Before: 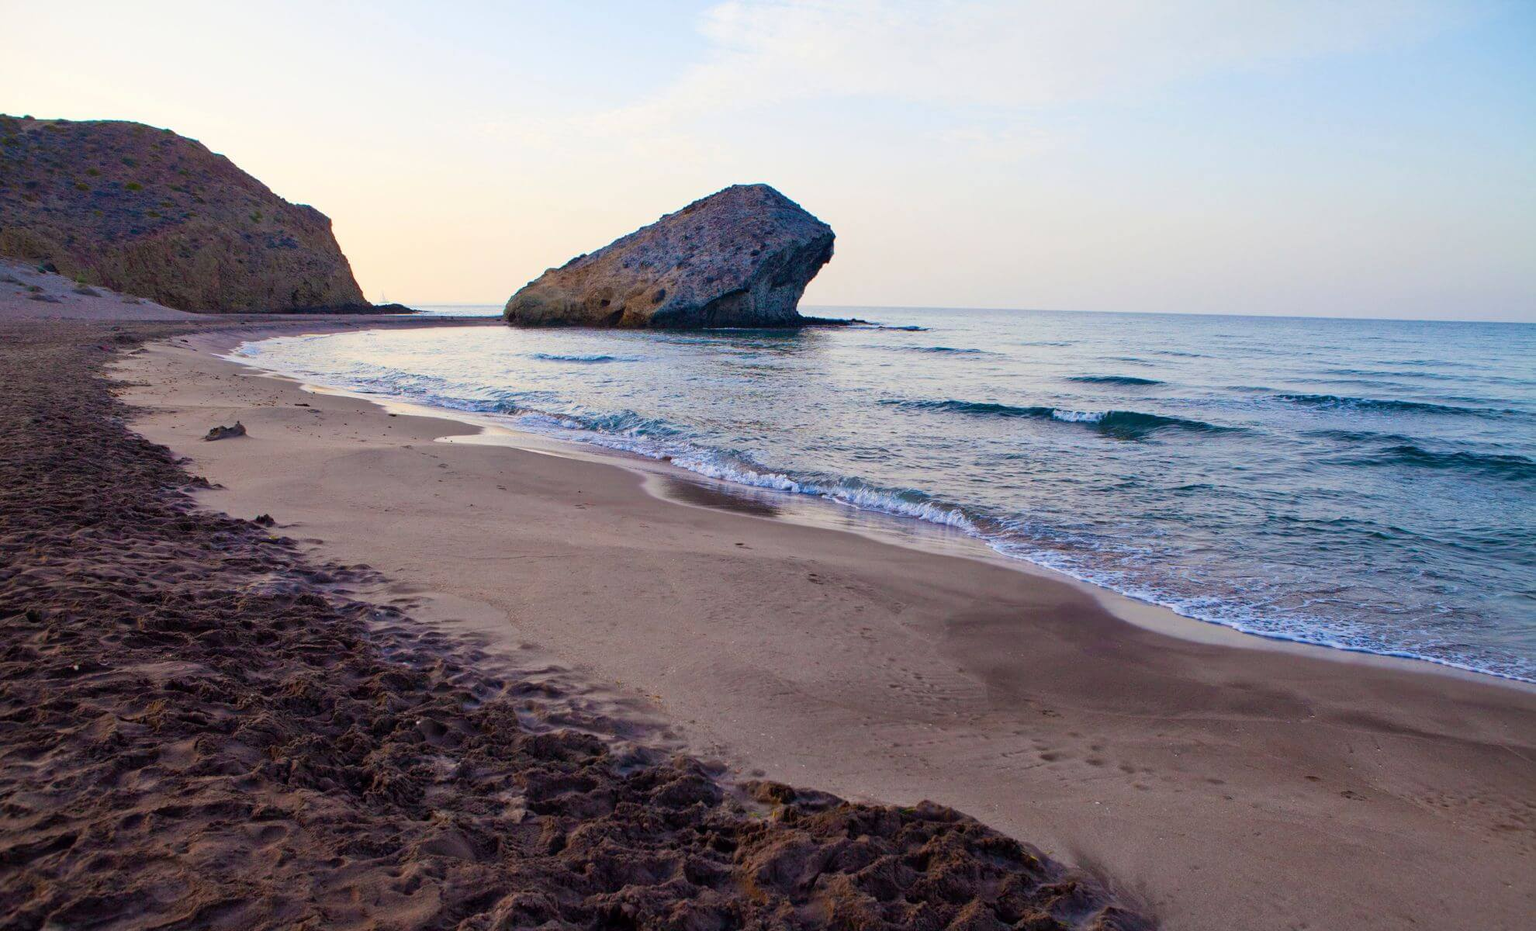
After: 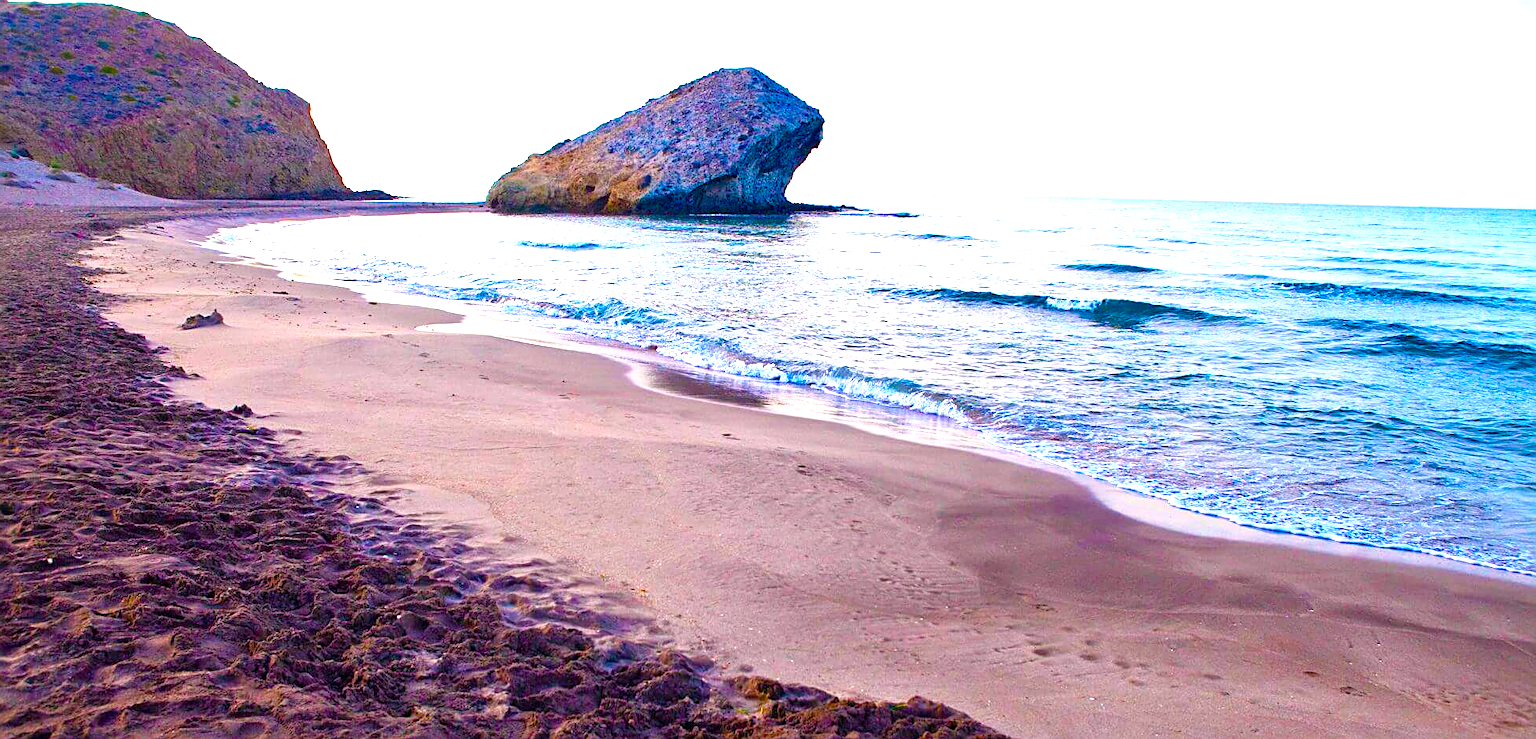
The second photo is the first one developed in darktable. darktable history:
crop and rotate: left 1.818%, top 12.676%, right 0.135%, bottom 9.478%
color balance rgb: power › chroma 0.974%, power › hue 253.59°, highlights gain › luminance 14.825%, perceptual saturation grading › global saturation 20%, perceptual saturation grading › highlights -25.082%, perceptual saturation grading › shadows 49.398%, global vibrance 50.767%
sharpen: amount 0.477
exposure: black level correction 0, exposure 1.199 EV, compensate highlight preservation false
